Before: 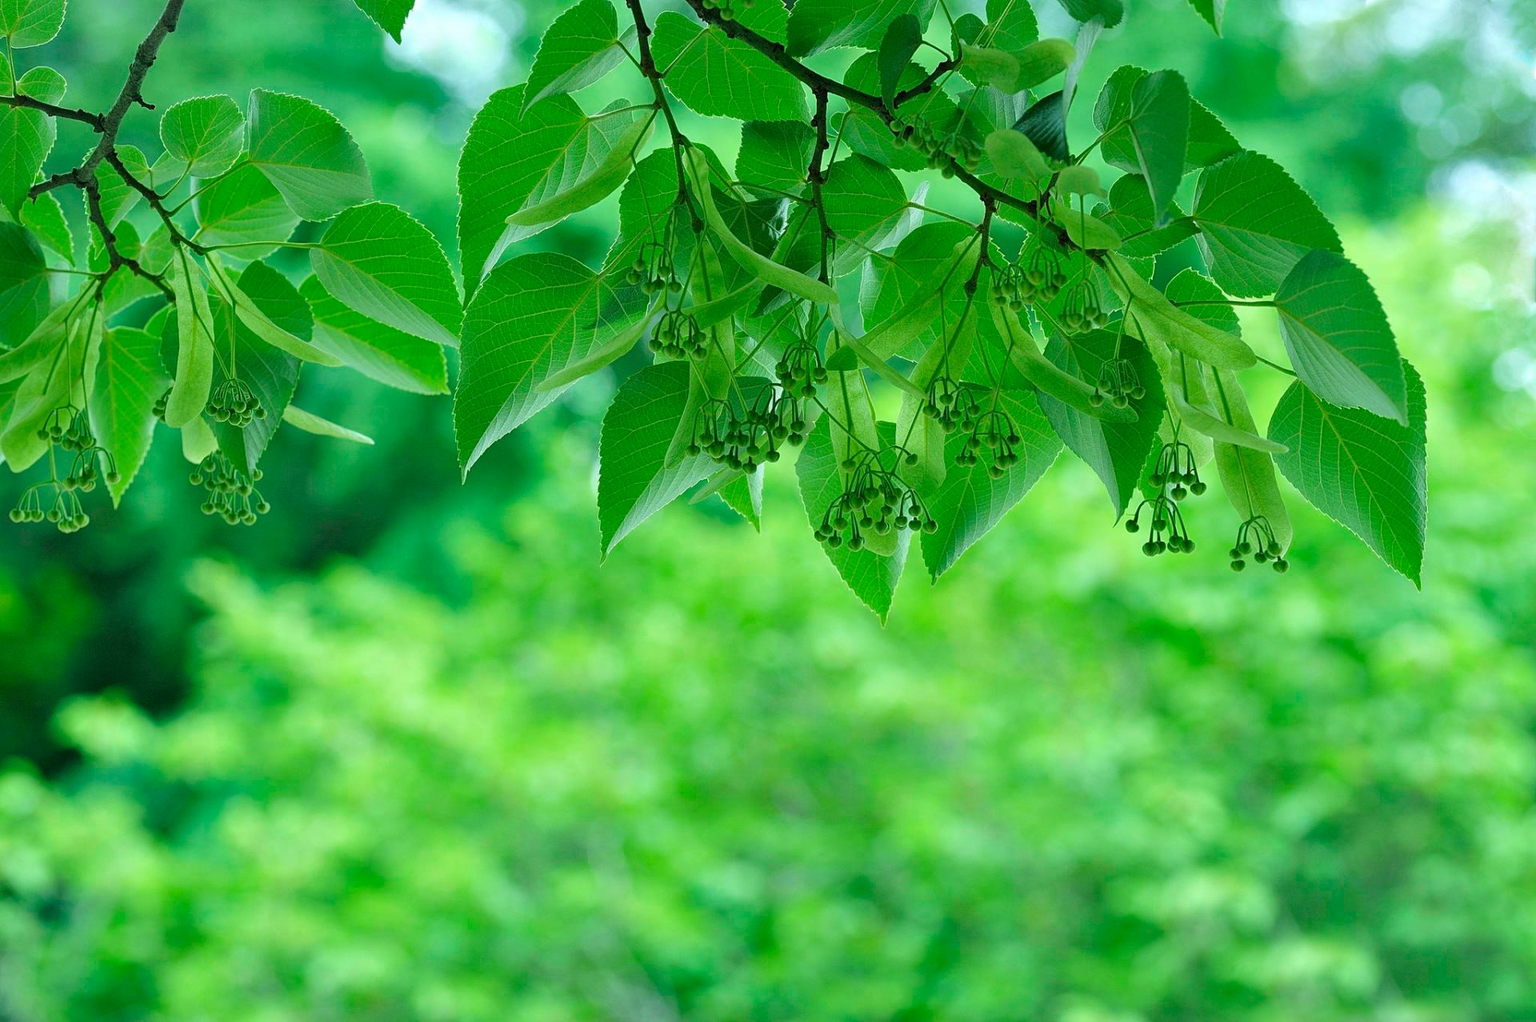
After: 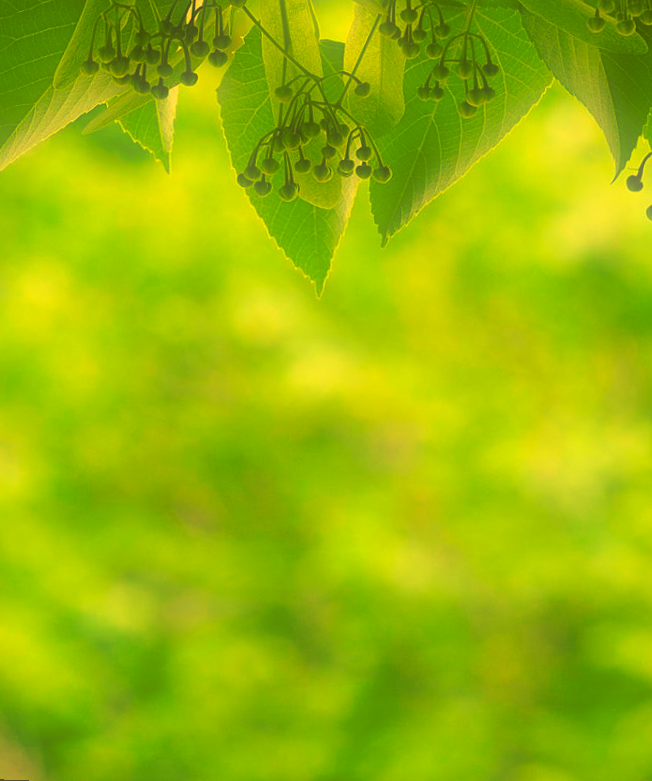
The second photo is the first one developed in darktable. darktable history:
color correction: highlights a* 10.12, highlights b* 39.04, shadows a* 14.62, shadows b* 3.37
white balance: red 1.467, blue 0.684
crop: left 40.878%, top 39.176%, right 25.993%, bottom 3.081%
rotate and perspective: rotation 2.27°, automatic cropping off
soften: size 60.24%, saturation 65.46%, brightness 0.506 EV, mix 25.7%
